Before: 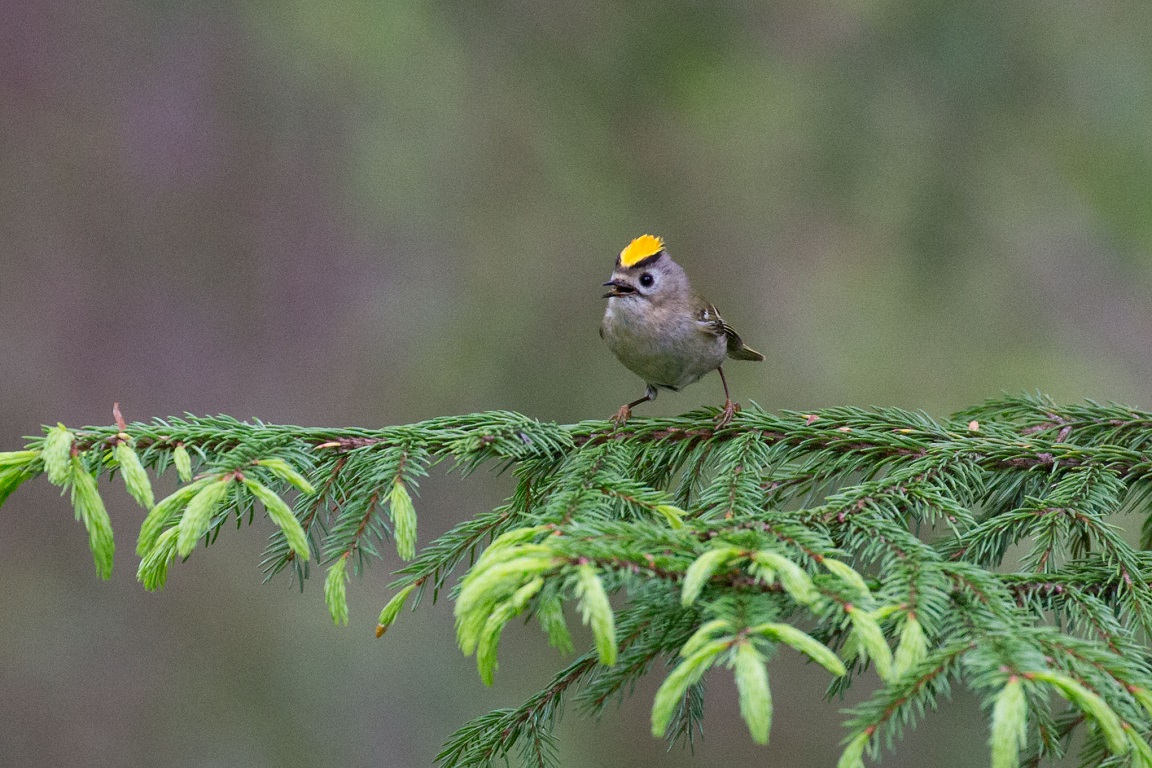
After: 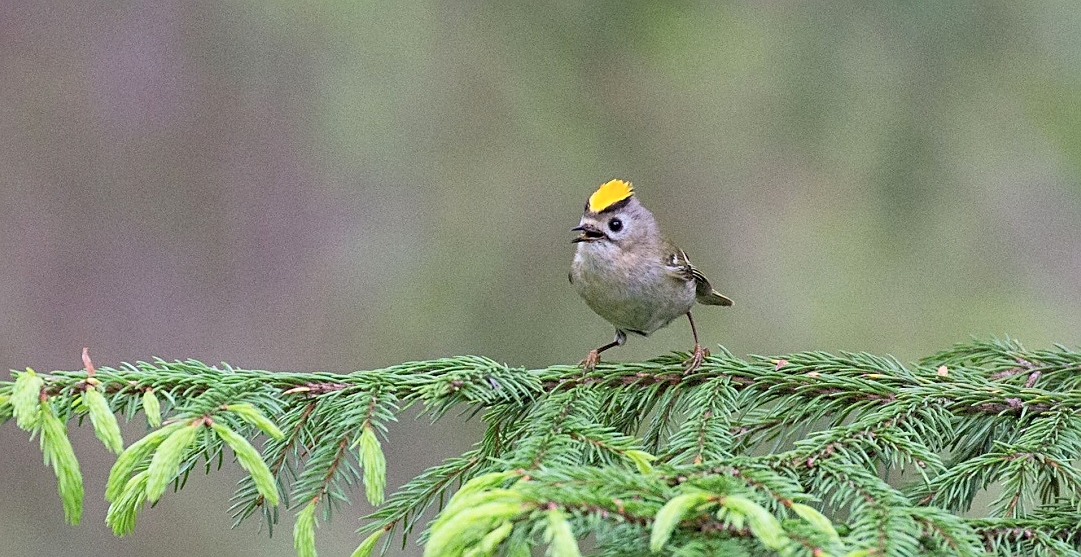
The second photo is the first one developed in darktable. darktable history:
contrast brightness saturation: contrast 0.14, brightness 0.21
crop: left 2.737%, top 7.287%, right 3.421%, bottom 20.179%
sharpen: on, module defaults
